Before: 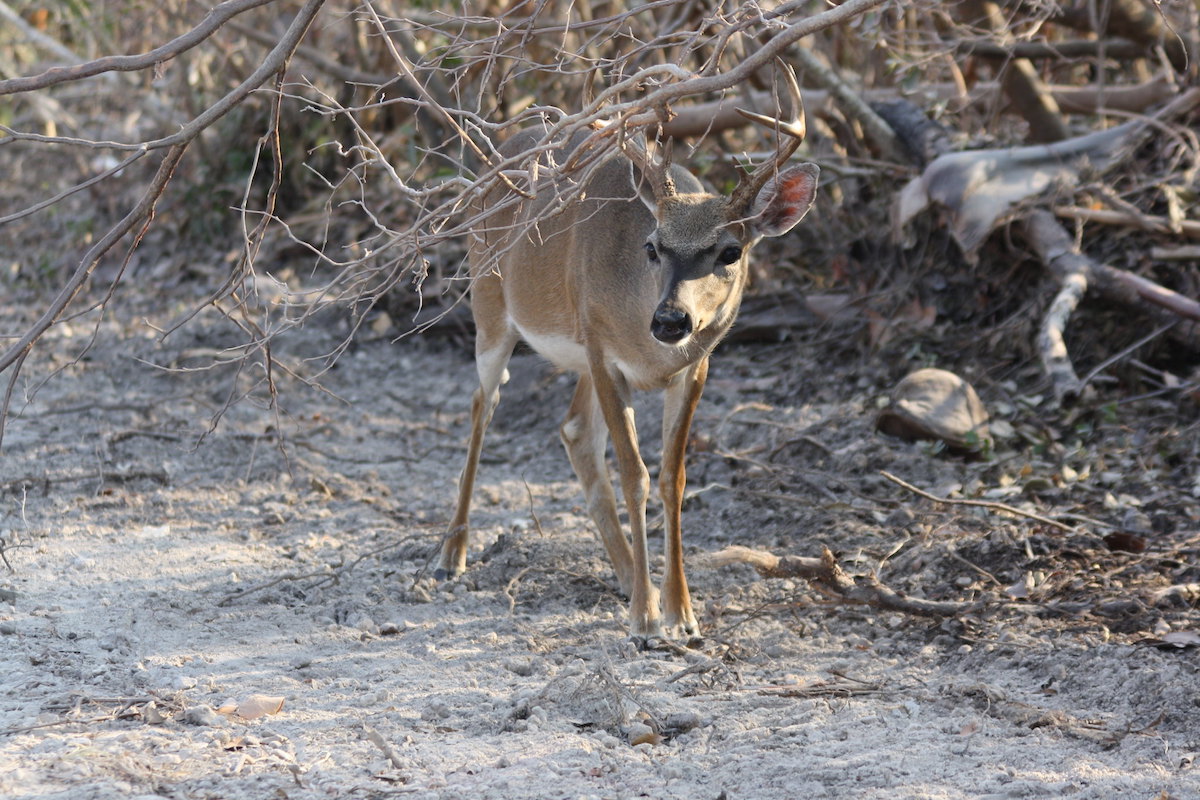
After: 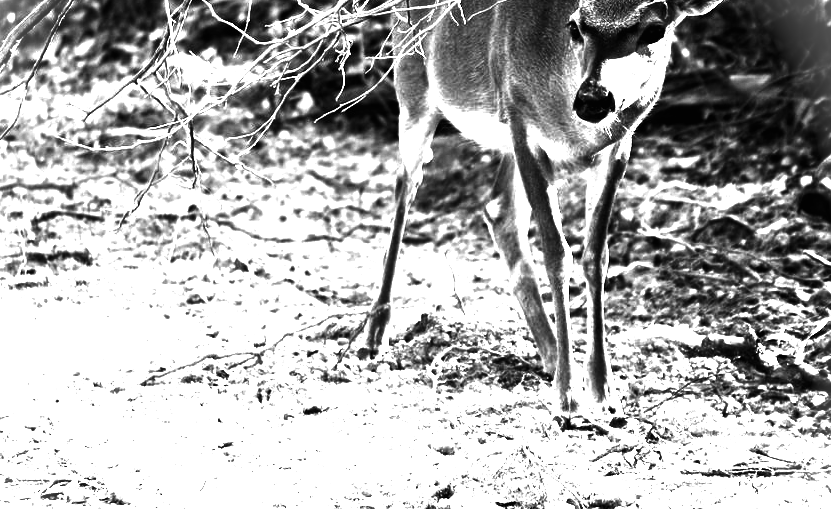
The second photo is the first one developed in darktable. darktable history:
vignetting: fall-off start 100%, brightness 0.3, saturation 0
base curve: curves: ch0 [(0, 0.02) (0.083, 0.036) (1, 1)], preserve colors none
color calibration: output gray [0.21, 0.42, 0.37, 0], gray › normalize channels true, illuminant same as pipeline (D50), adaptation XYZ, x 0.346, y 0.359, gamut compression 0
contrast brightness saturation: contrast 0.02, brightness -1, saturation -1
crop: left 6.488%, top 27.668%, right 24.183%, bottom 8.656%
white balance: red 0.974, blue 1.044
exposure: exposure 2.207 EV, compensate highlight preservation false
